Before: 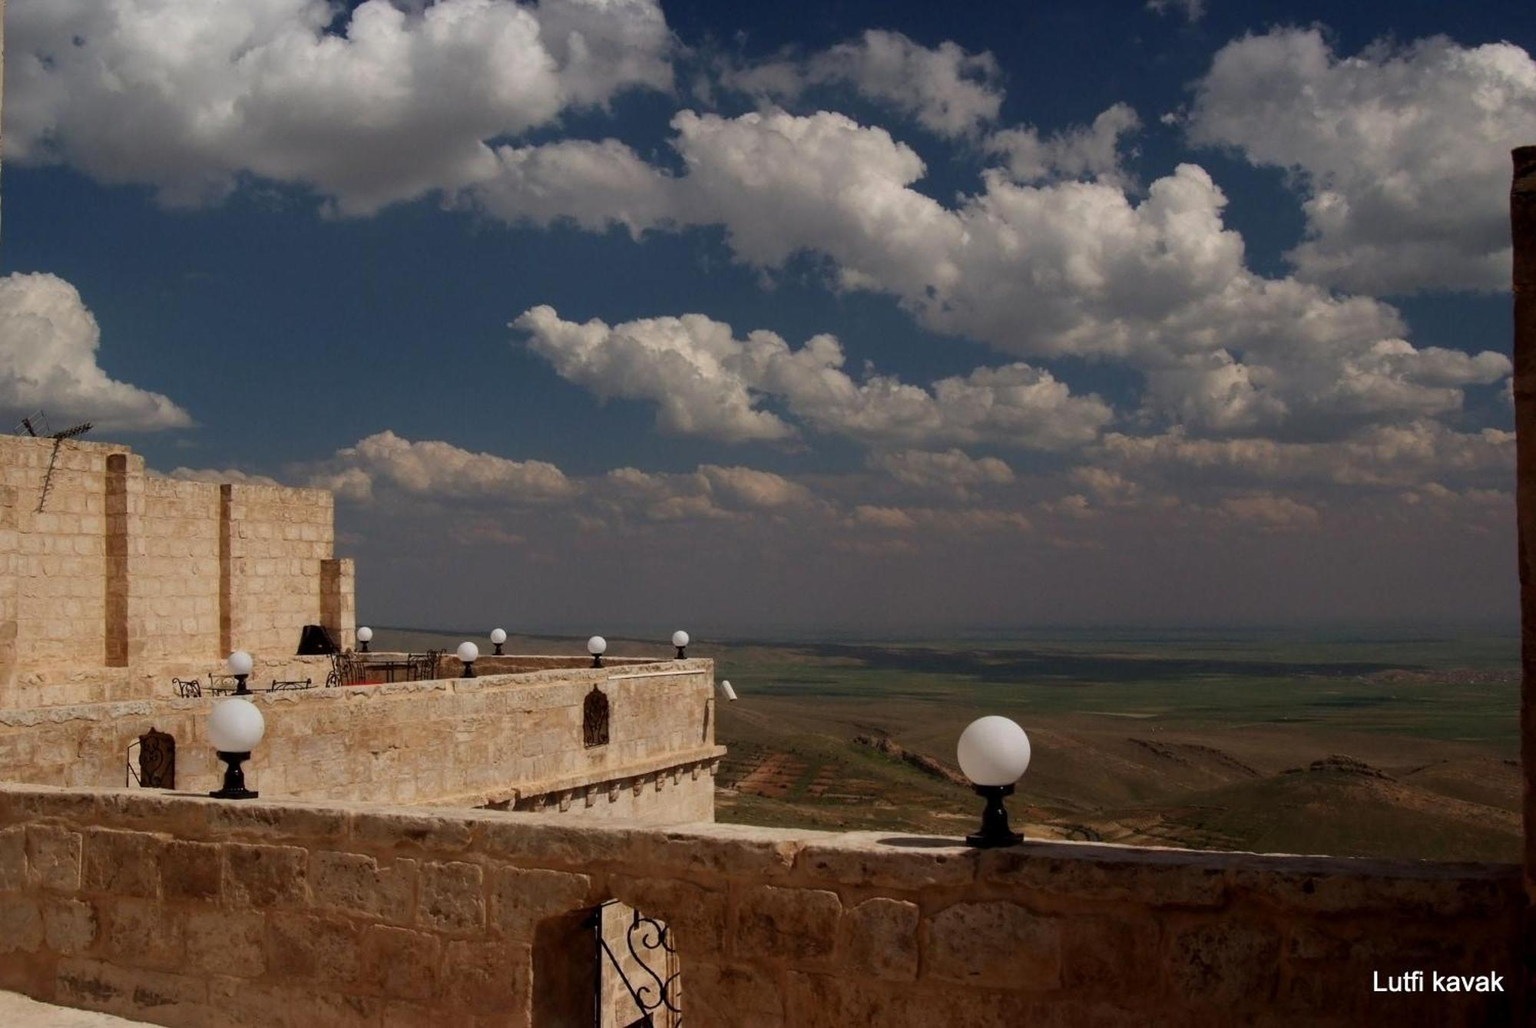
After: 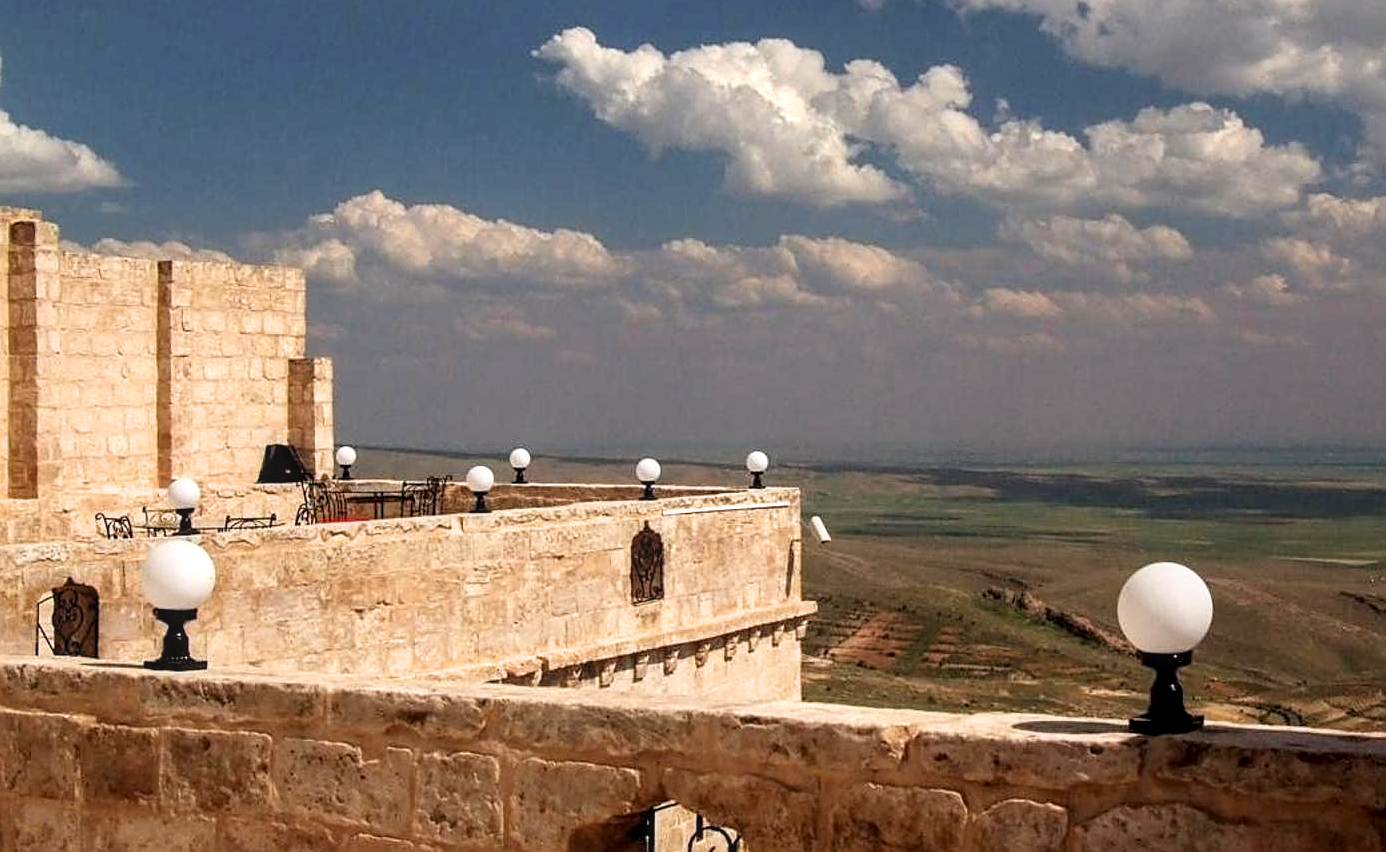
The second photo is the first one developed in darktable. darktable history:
exposure: exposure 1.15 EV, compensate highlight preservation false
local contrast: on, module defaults
filmic rgb: black relative exposure -9.5 EV, white relative exposure 3.02 EV, hardness 6.12
sharpen: on, module defaults
crop: left 6.488%, top 27.668%, right 24.183%, bottom 8.656%
